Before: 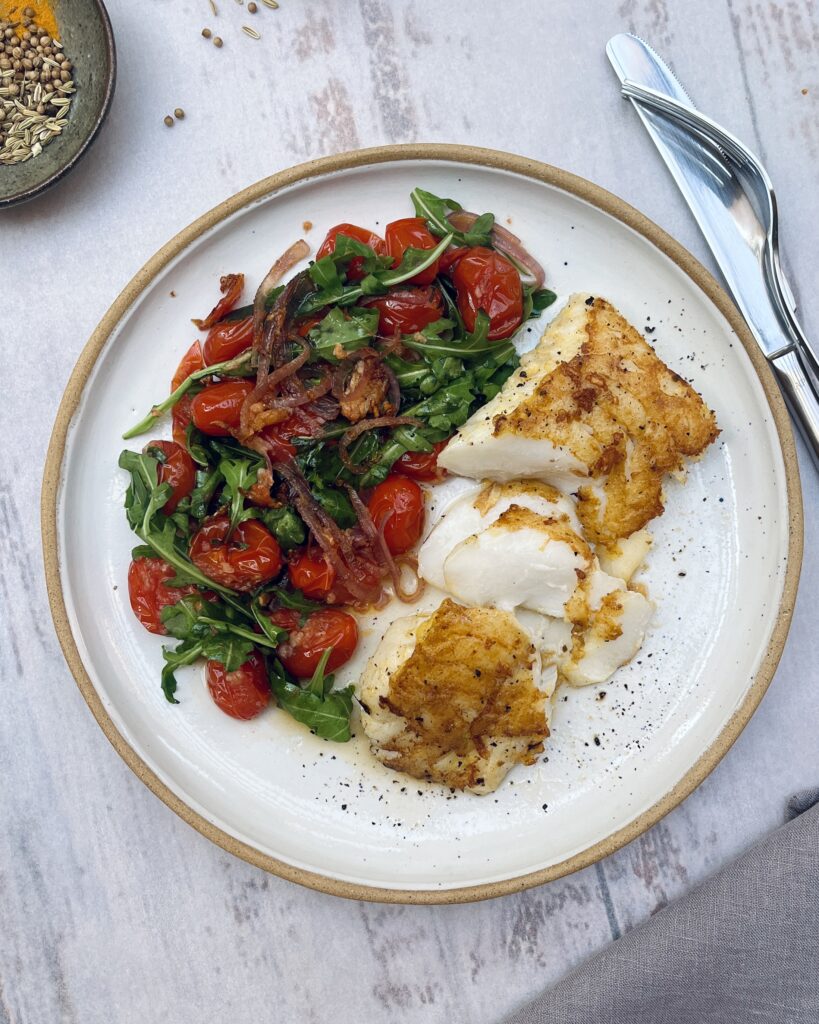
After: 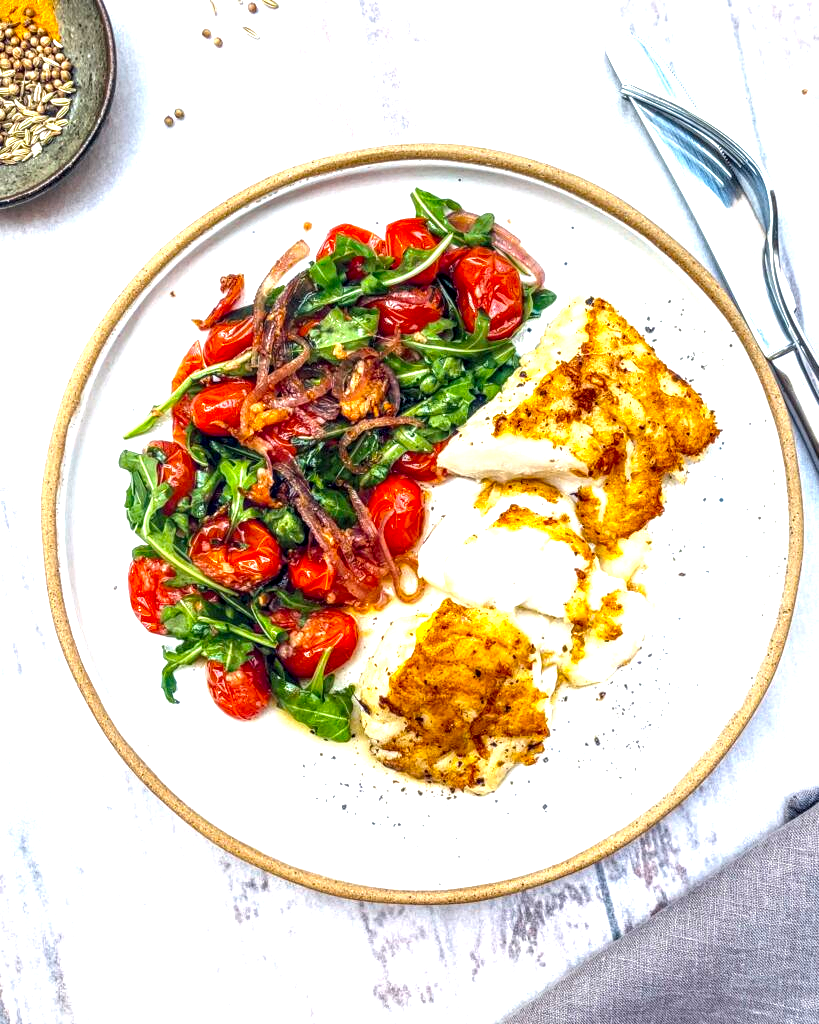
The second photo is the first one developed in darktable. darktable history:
exposure: black level correction 0, exposure 1.2 EV, compensate exposure bias true, compensate highlight preservation false
color balance: output saturation 120%
local contrast: highlights 0%, shadows 0%, detail 182%
